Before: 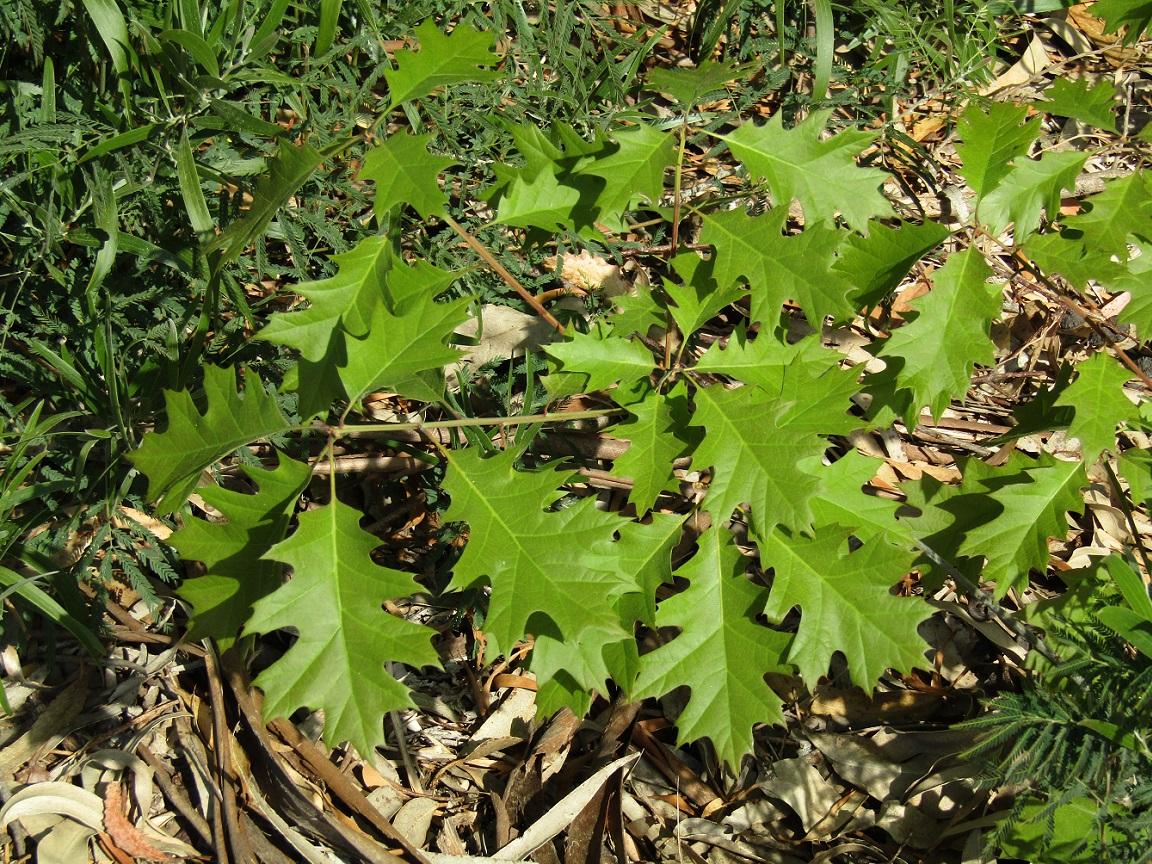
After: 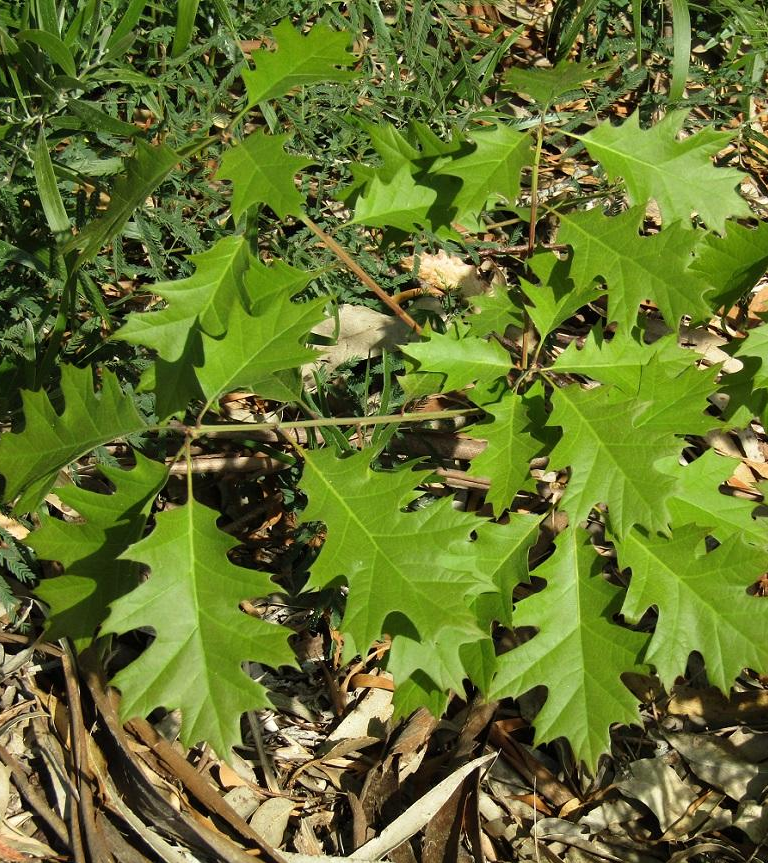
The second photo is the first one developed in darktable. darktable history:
crop and rotate: left 12.467%, right 20.818%
